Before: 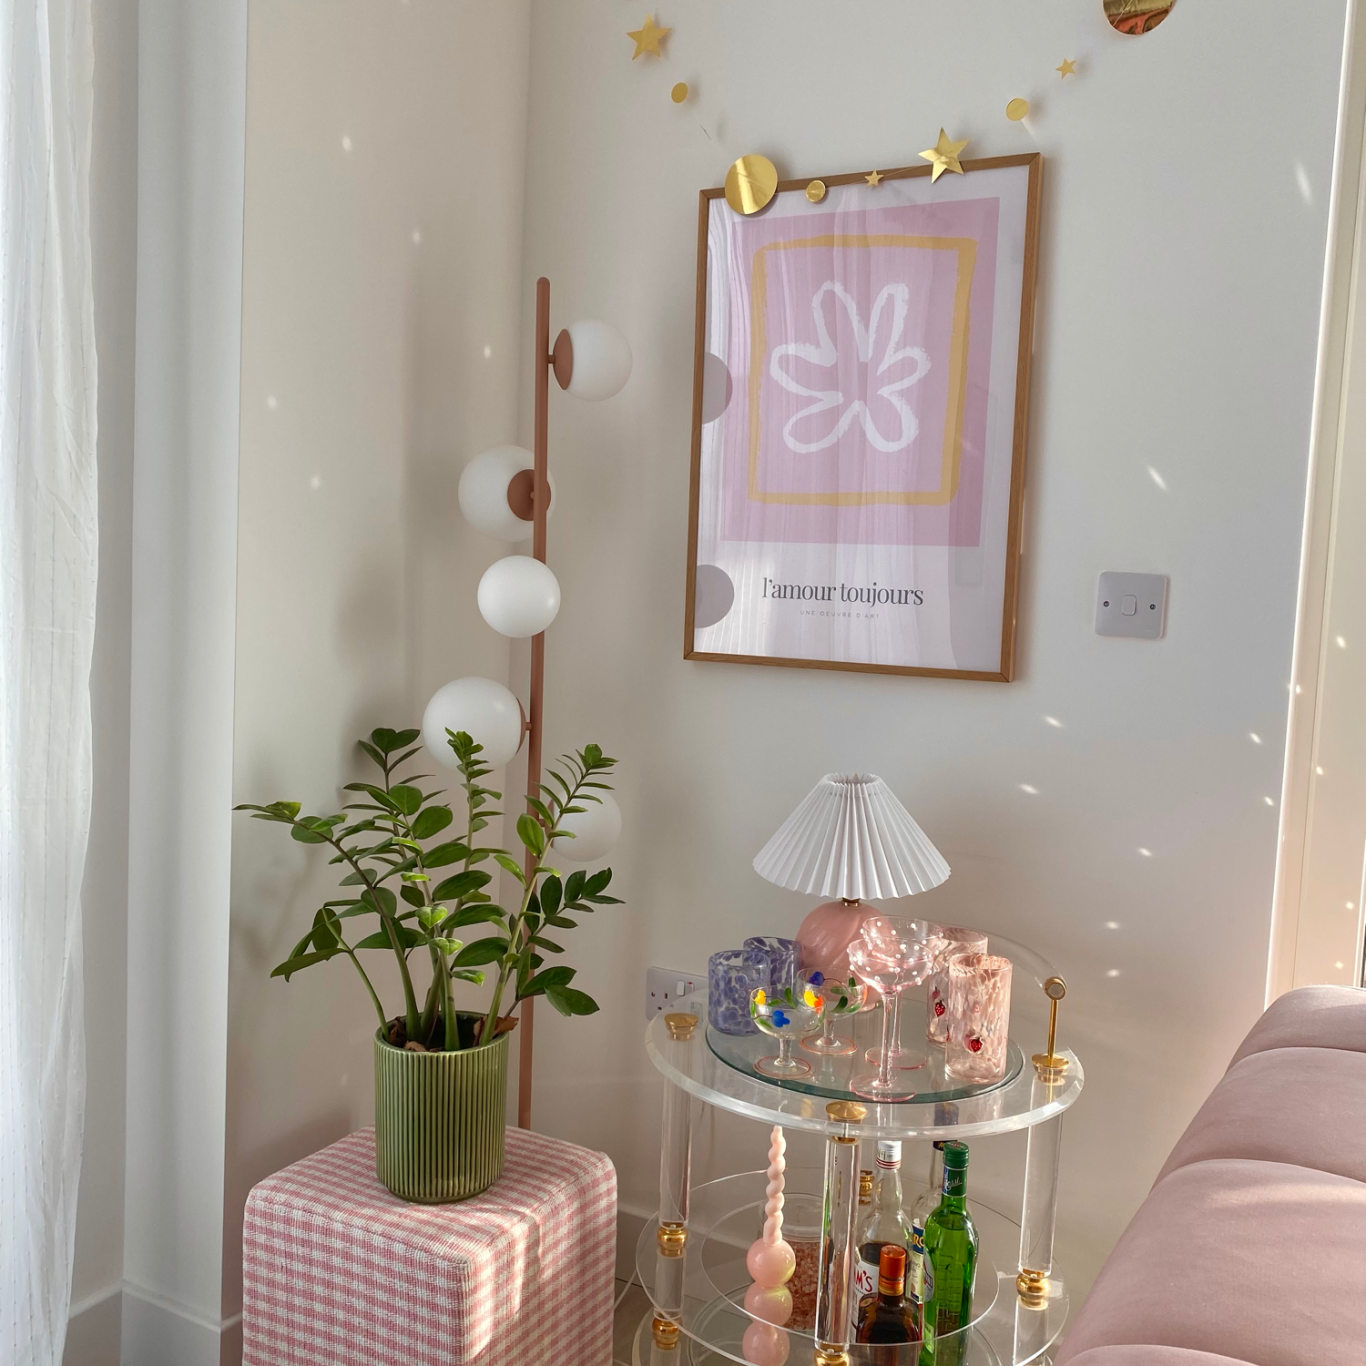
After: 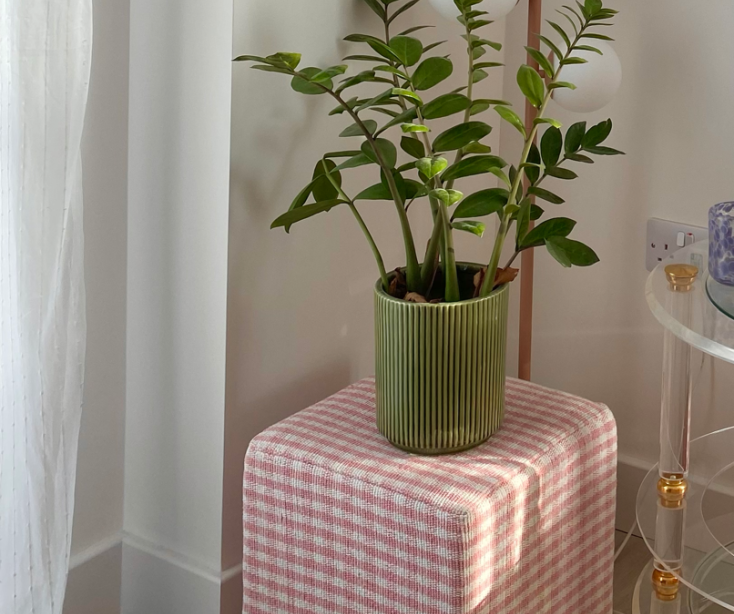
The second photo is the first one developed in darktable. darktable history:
crop and rotate: top 54.855%, right 46.226%, bottom 0.184%
